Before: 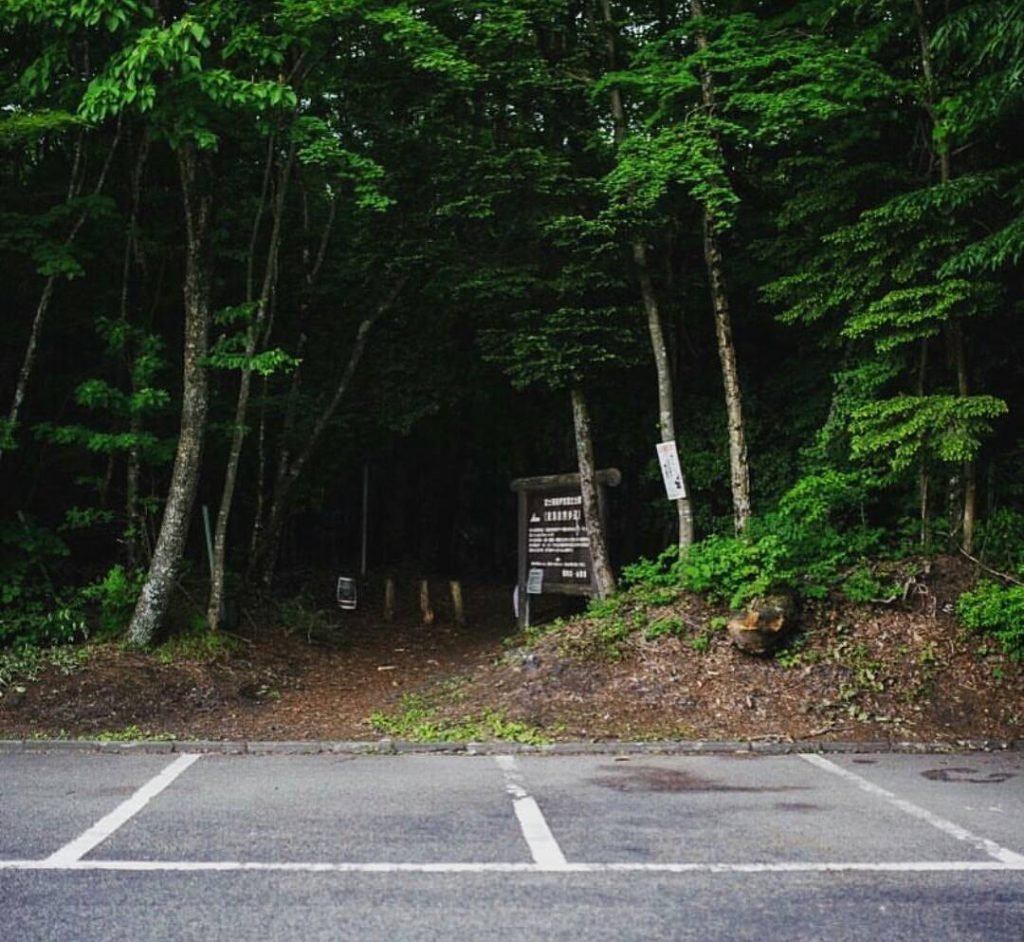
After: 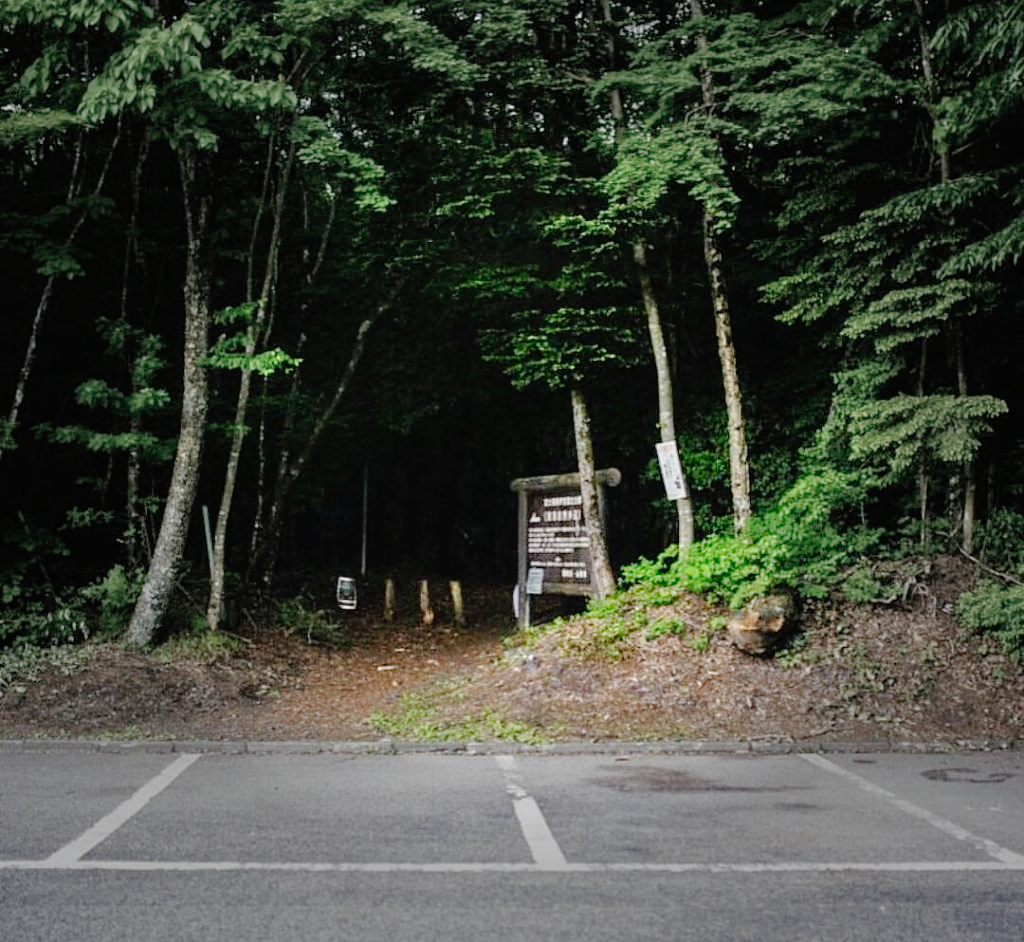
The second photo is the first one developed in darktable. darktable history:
tone equalizer: -7 EV 0.152 EV, -6 EV 0.593 EV, -5 EV 1.19 EV, -4 EV 1.31 EV, -3 EV 1.18 EV, -2 EV 0.6 EV, -1 EV 0.161 EV
tone curve: curves: ch0 [(0, 0) (0.003, 0.001) (0.011, 0.008) (0.025, 0.015) (0.044, 0.025) (0.069, 0.037) (0.1, 0.056) (0.136, 0.091) (0.177, 0.157) (0.224, 0.231) (0.277, 0.319) (0.335, 0.4) (0.399, 0.493) (0.468, 0.571) (0.543, 0.645) (0.623, 0.706) (0.709, 0.77) (0.801, 0.838) (0.898, 0.918) (1, 1)], preserve colors none
vignetting: fall-off start 39.64%, fall-off radius 40.51%
